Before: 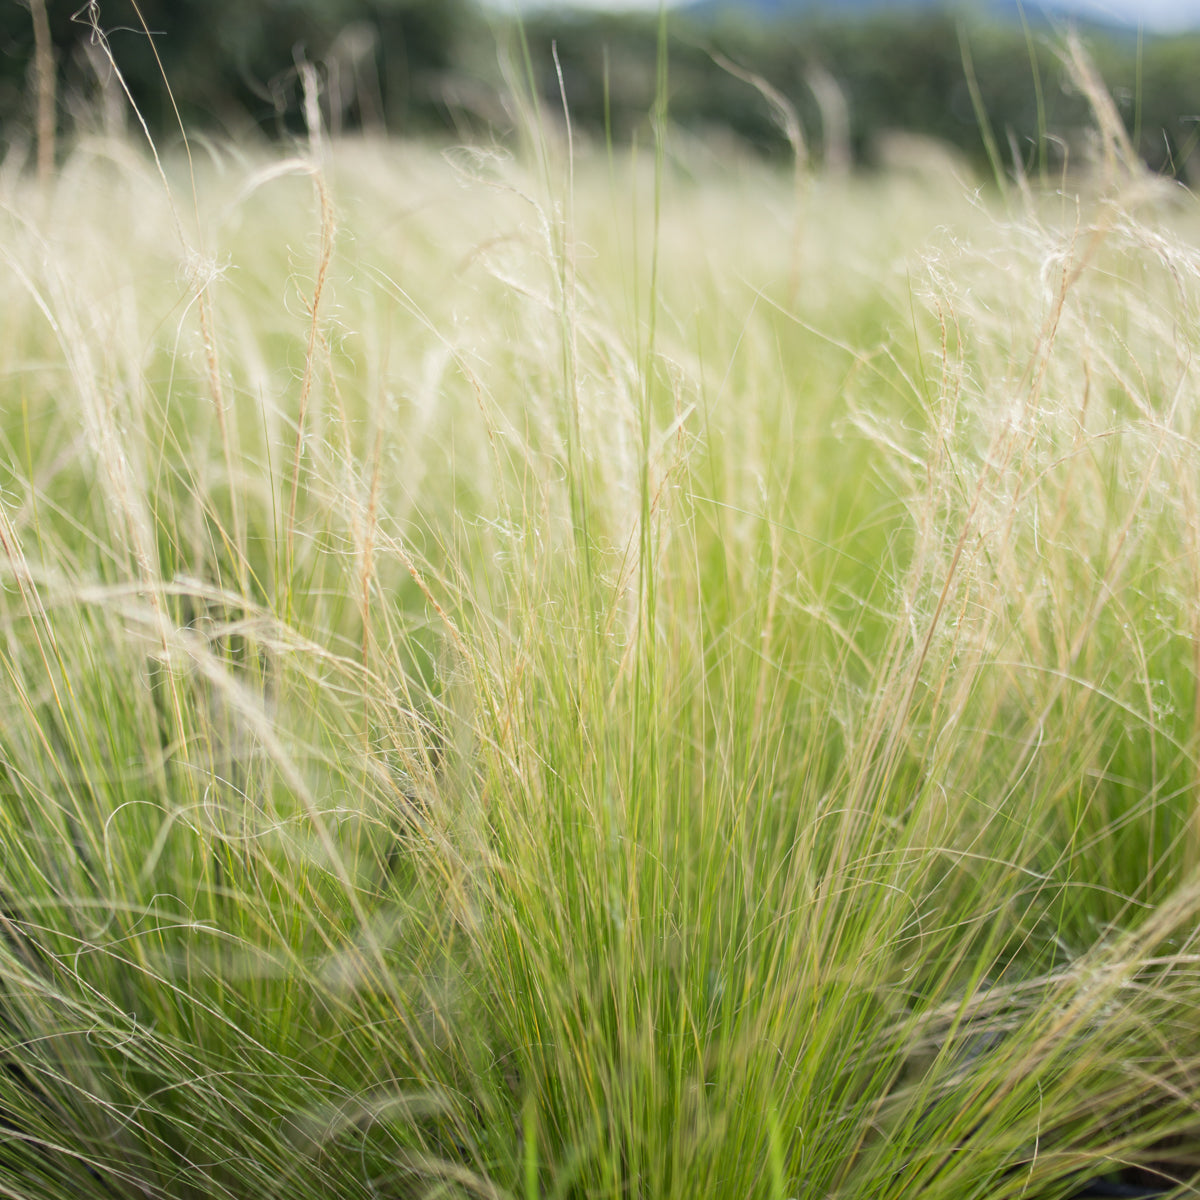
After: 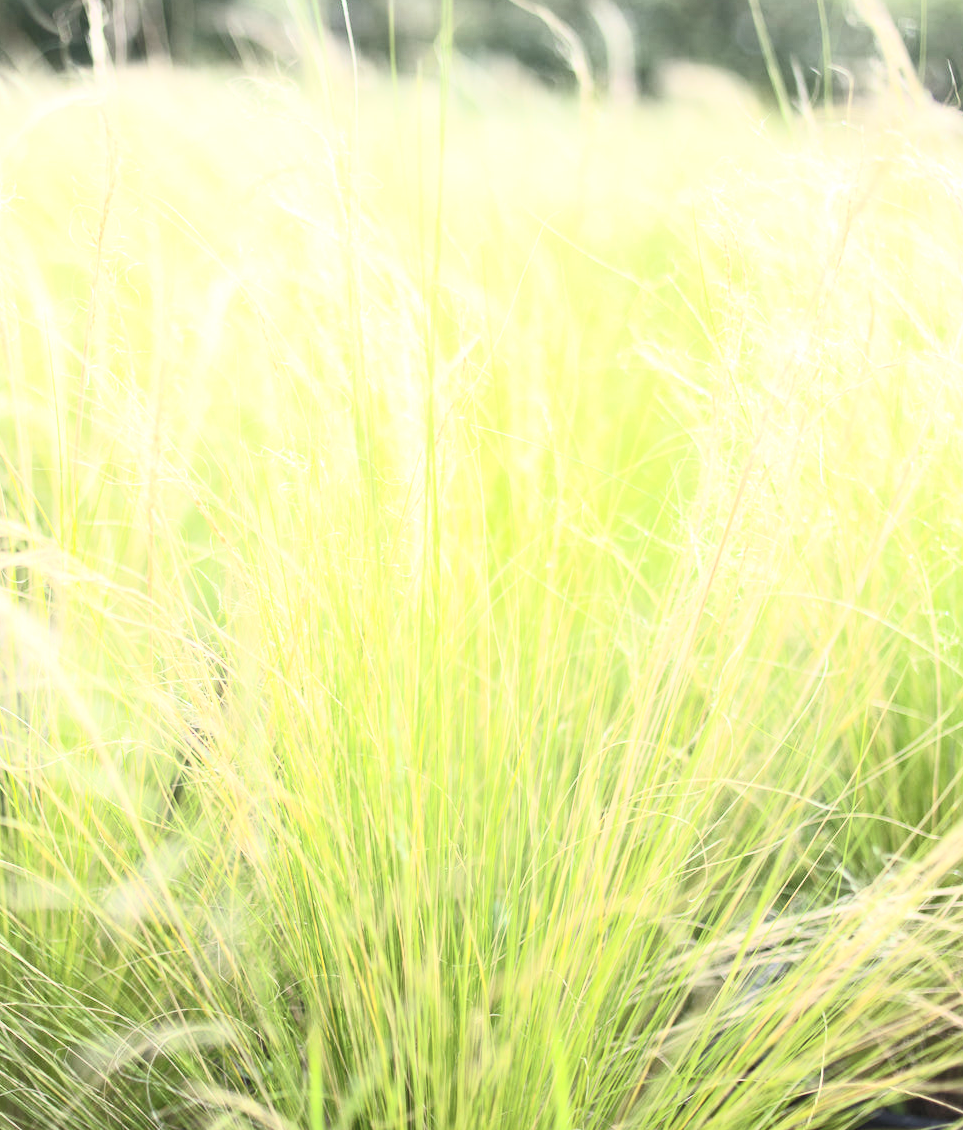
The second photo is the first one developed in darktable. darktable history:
exposure: exposure 0.648 EV, compensate highlight preservation false
crop and rotate: left 17.959%, top 5.771%, right 1.742%
contrast brightness saturation: contrast 0.39, brightness 0.53
